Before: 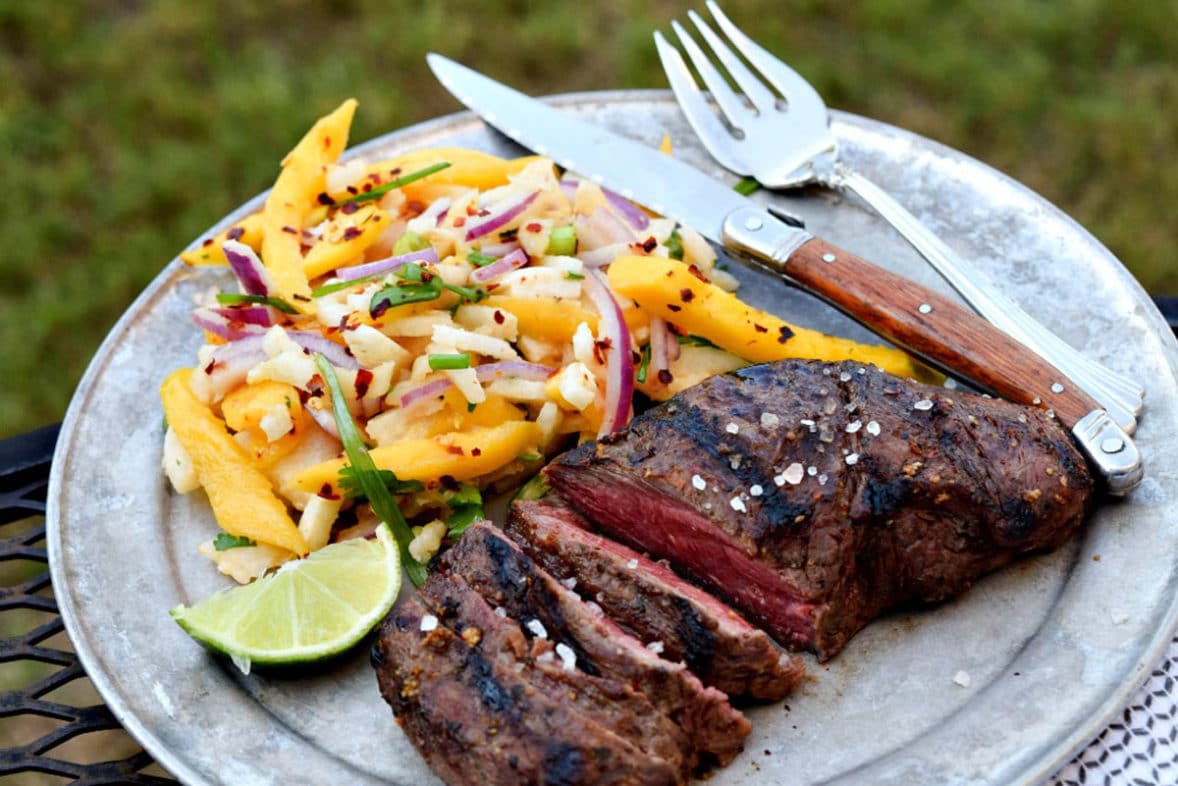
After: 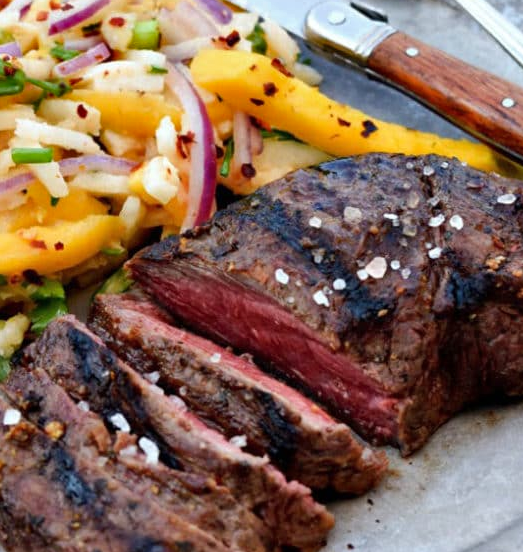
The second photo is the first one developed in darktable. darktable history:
crop: left 35.432%, top 26.233%, right 20.145%, bottom 3.432%
shadows and highlights: soften with gaussian
